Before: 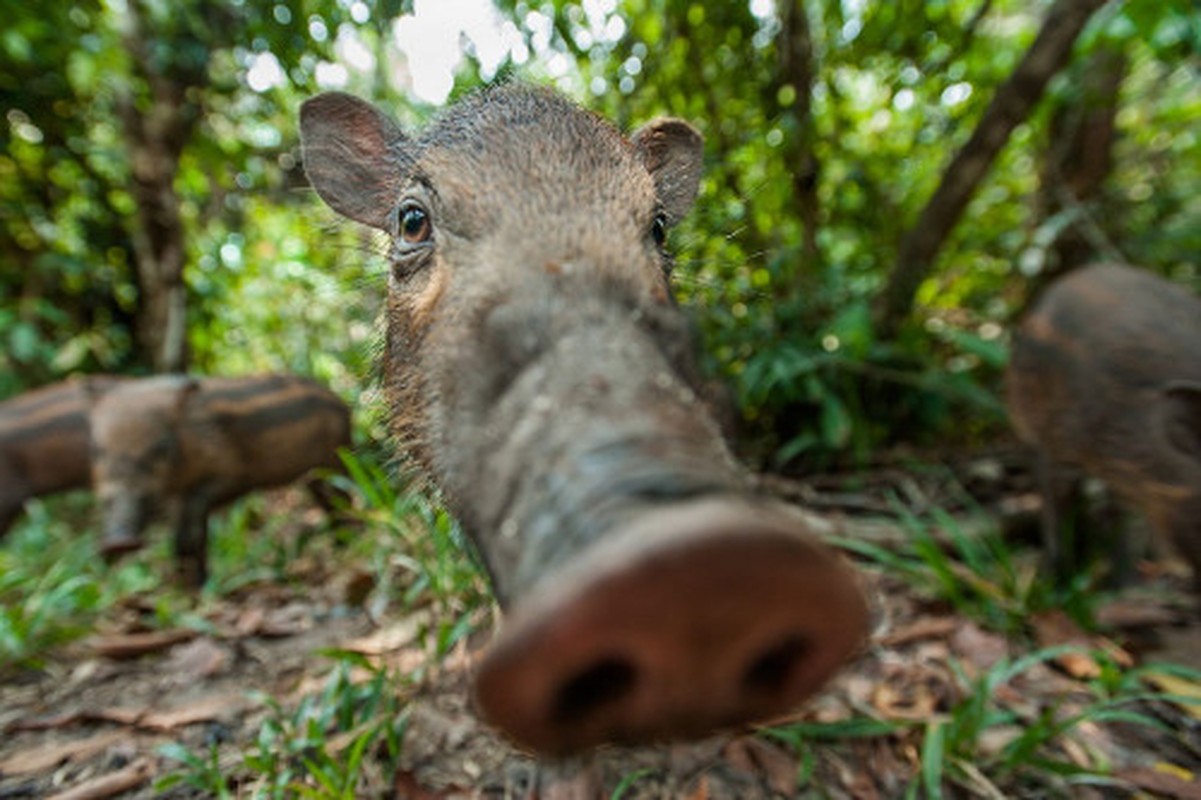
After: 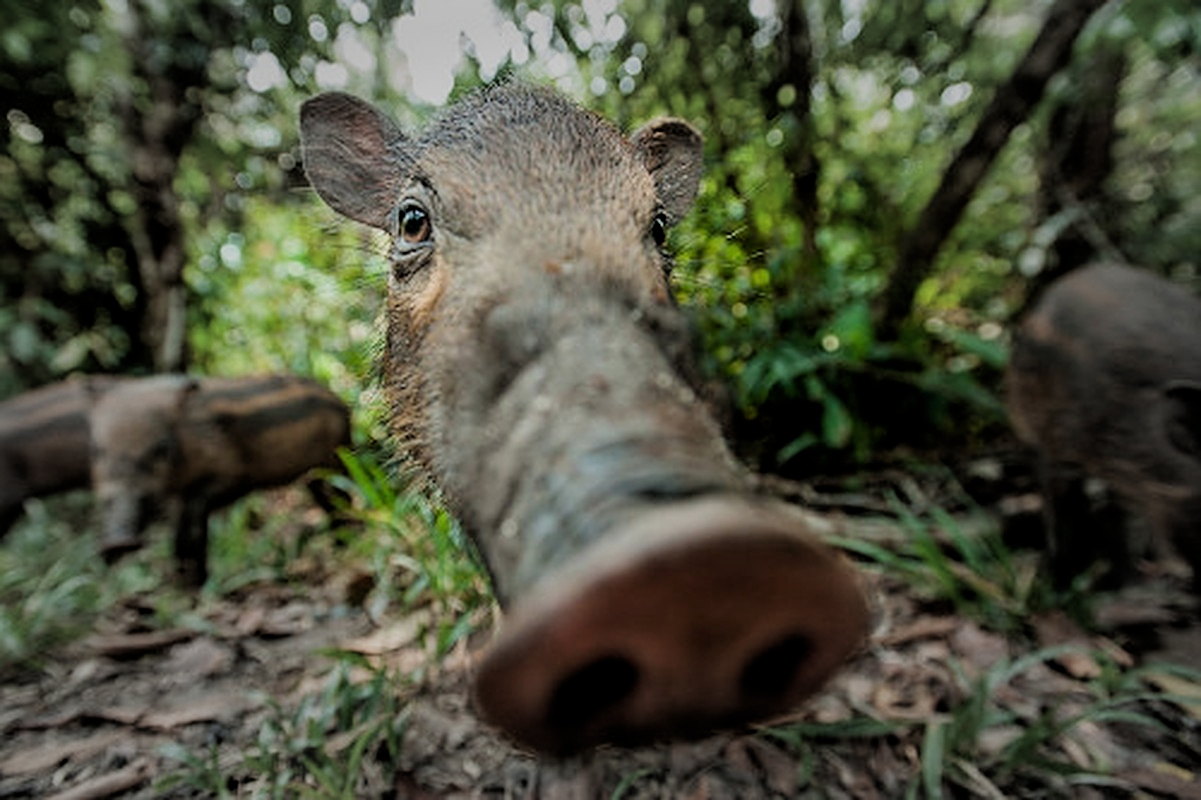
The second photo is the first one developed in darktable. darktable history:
vignetting: fall-off start 47.42%, brightness -0.294, automatic ratio true, width/height ratio 1.297
sharpen: amount 0.491
filmic rgb: black relative exposure -7.77 EV, white relative exposure 4.44 EV, target black luminance 0%, hardness 3.75, latitude 50.6%, contrast 1.075, highlights saturation mix 8.87%, shadows ↔ highlights balance -0.209%
